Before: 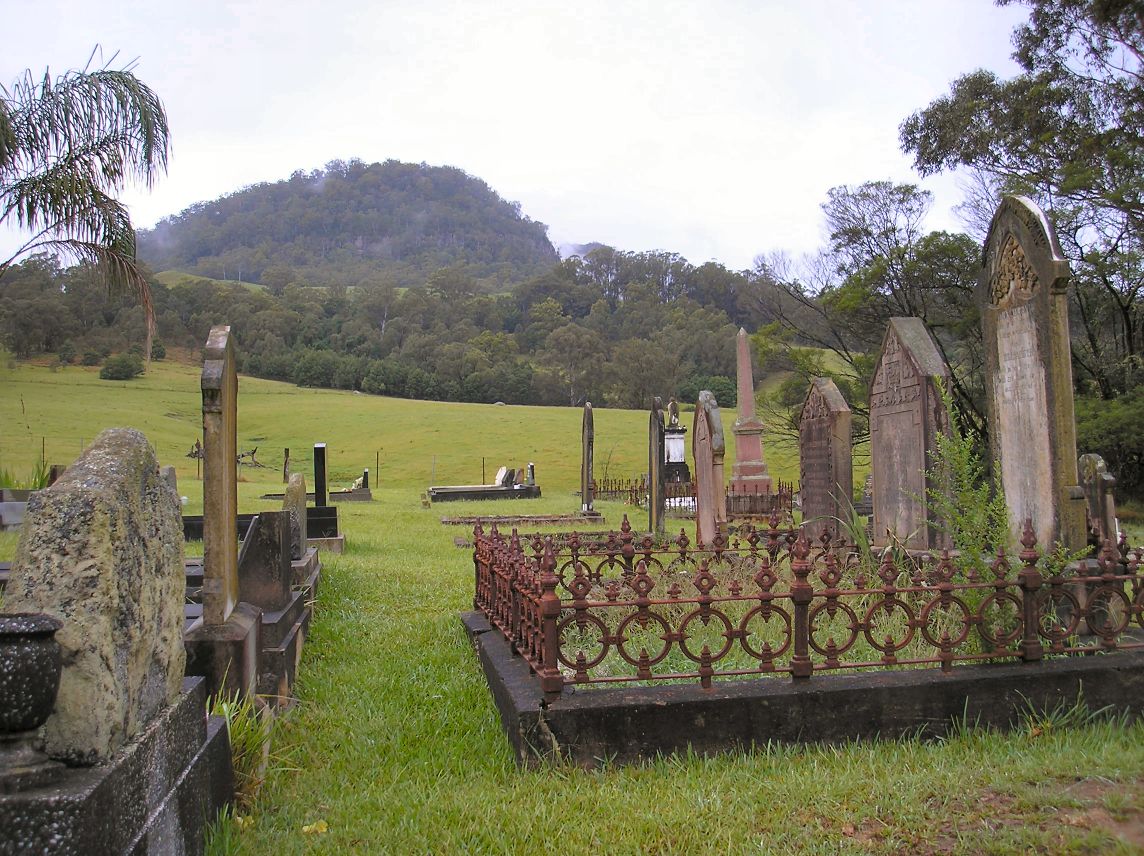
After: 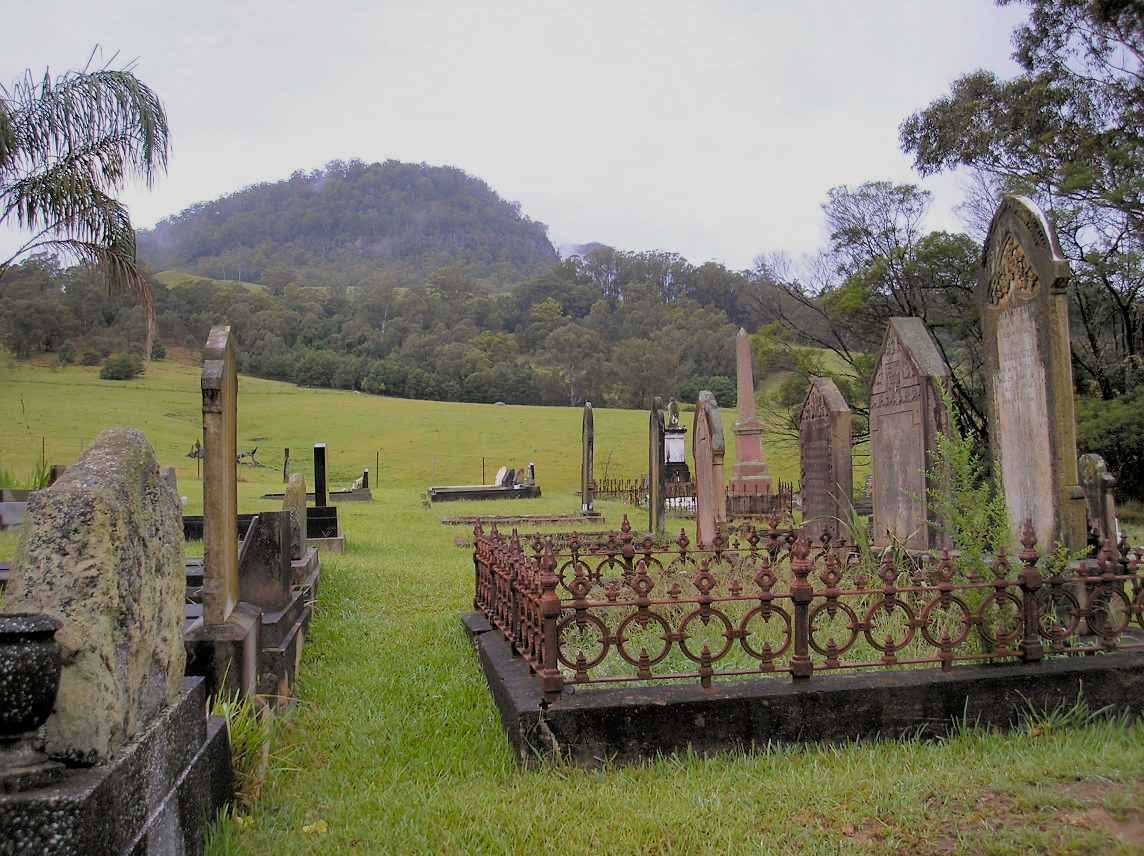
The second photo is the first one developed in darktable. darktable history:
filmic rgb: black relative exposure -5.04 EV, white relative exposure 3.97 EV, threshold 5.99 EV, hardness 2.88, contrast 1.201, iterations of high-quality reconstruction 10, enable highlight reconstruction true
tone equalizer: -8 EV 0.264 EV, -7 EV 0.412 EV, -6 EV 0.446 EV, -5 EV 0.265 EV, -3 EV -0.246 EV, -2 EV -0.427 EV, -1 EV -0.406 EV, +0 EV -0.246 EV, edges refinement/feathering 500, mask exposure compensation -1.57 EV, preserve details no
exposure: exposure 0.203 EV, compensate highlight preservation false
